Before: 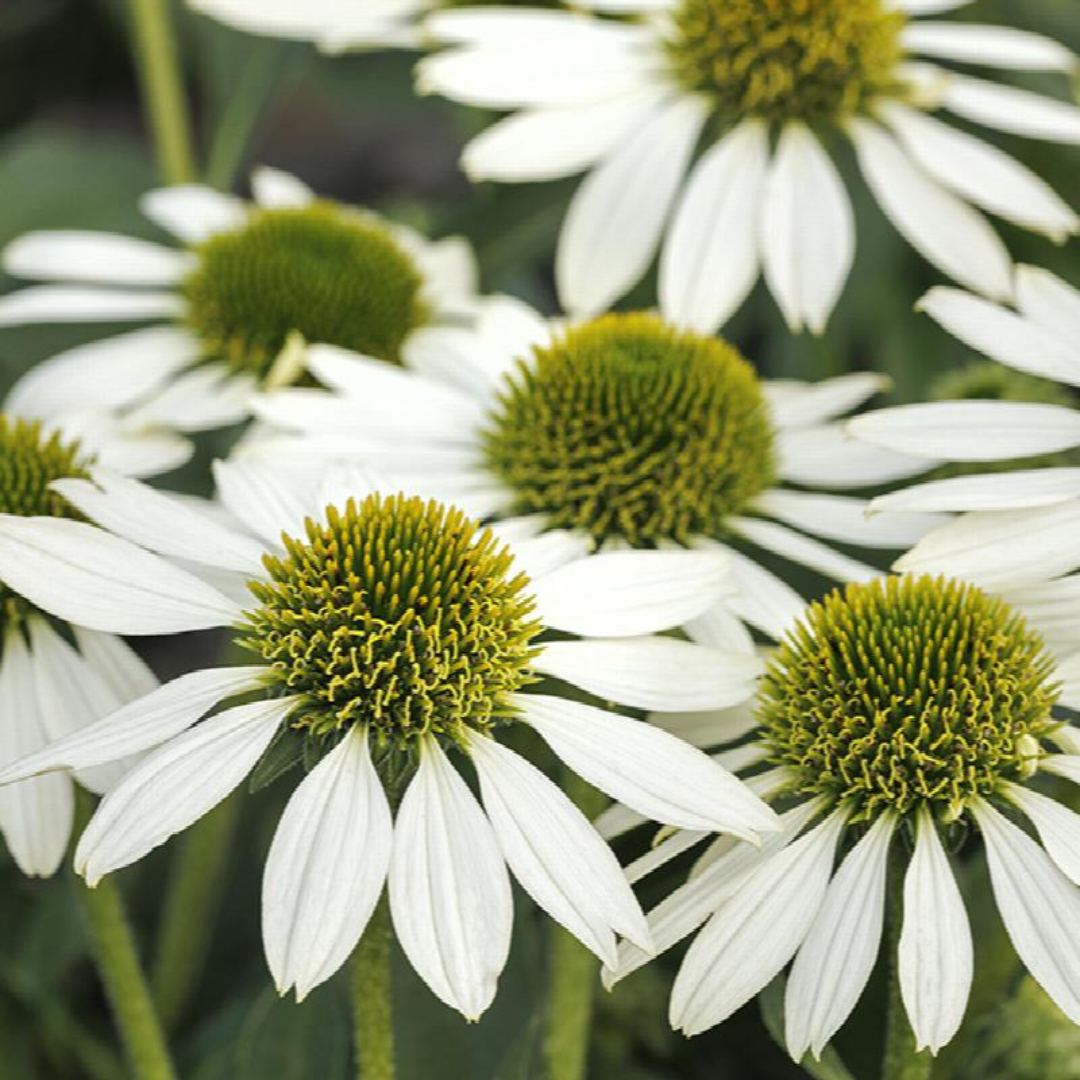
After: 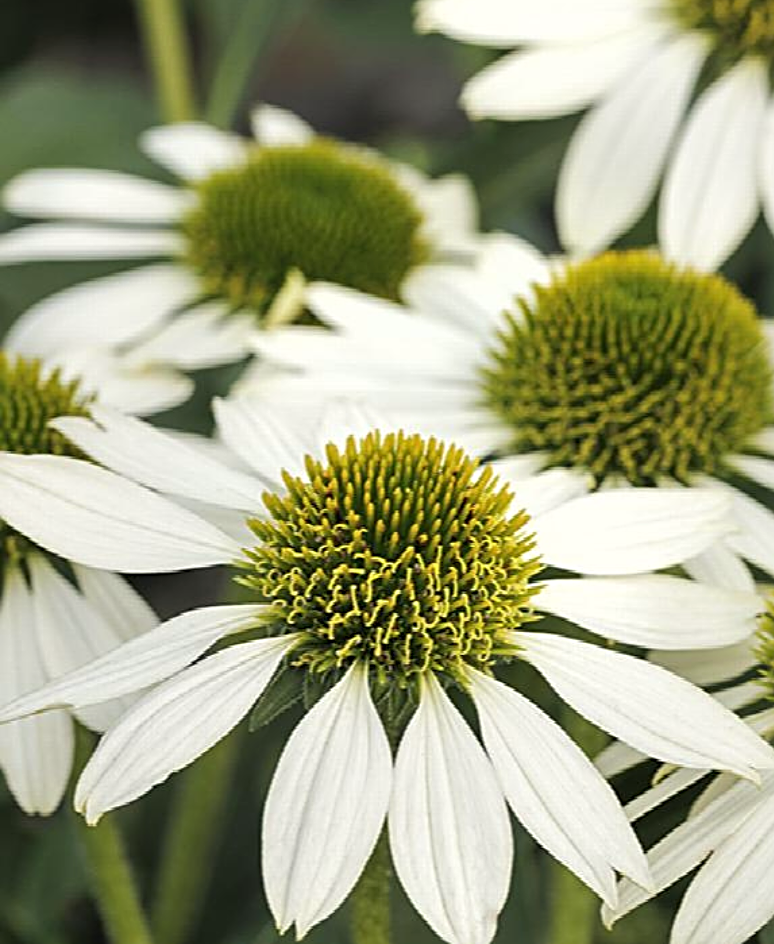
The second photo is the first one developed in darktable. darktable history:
white balance: red 1.009, blue 0.985
sharpen: radius 2.767
crop: top 5.803%, right 27.864%, bottom 5.804%
velvia: strength 6%
